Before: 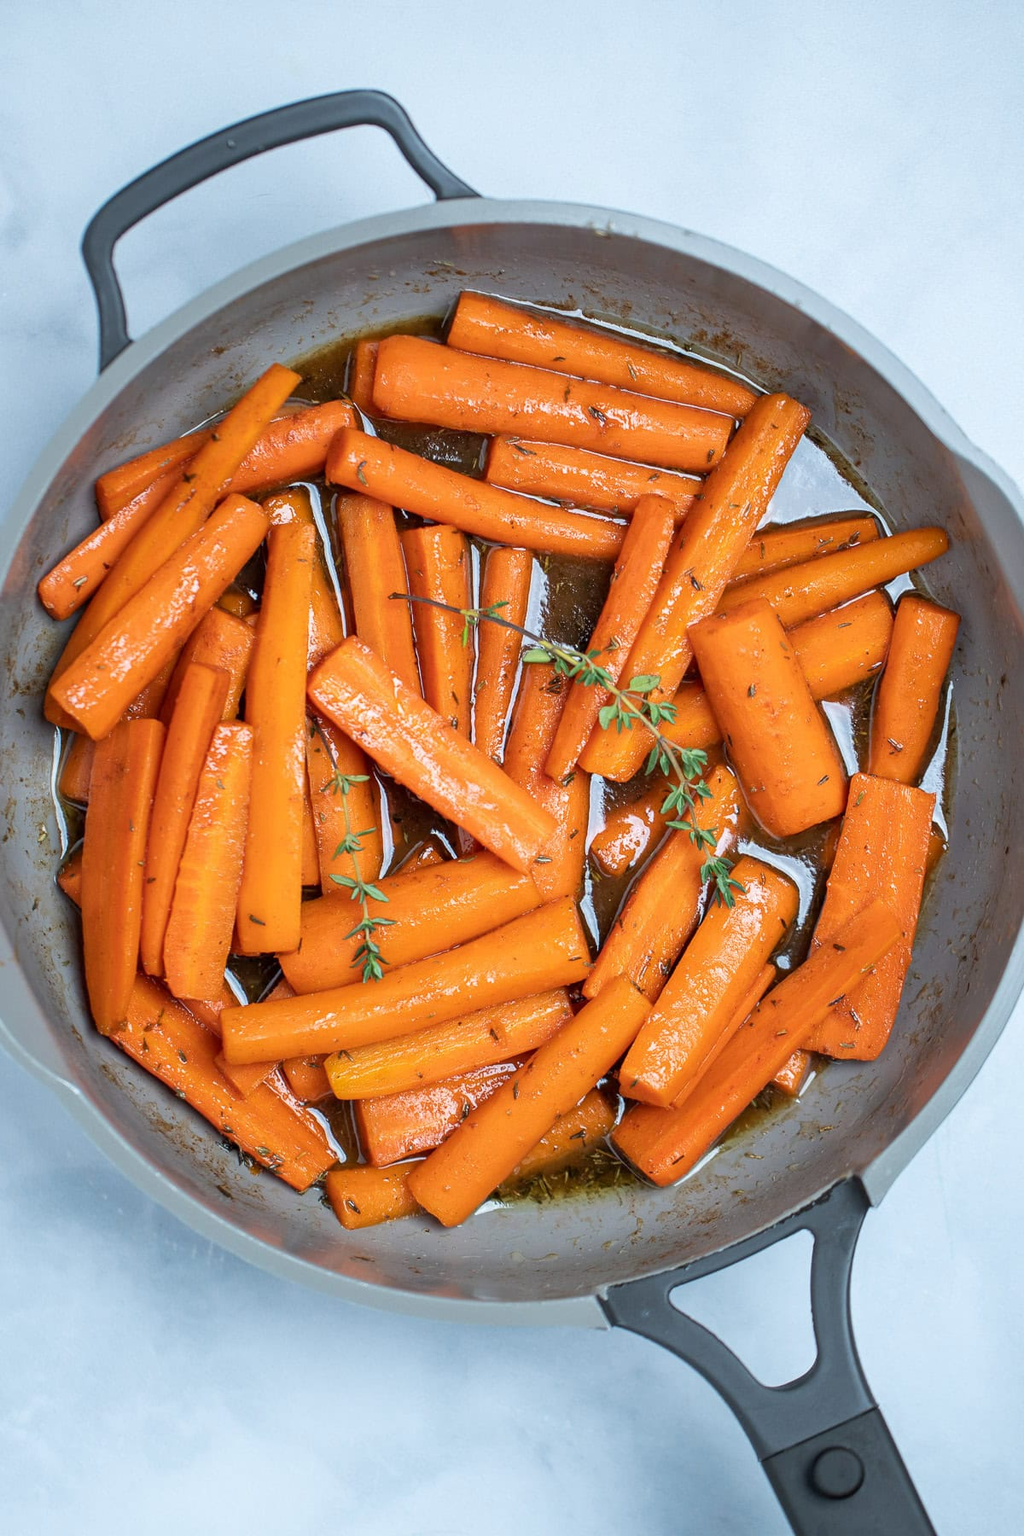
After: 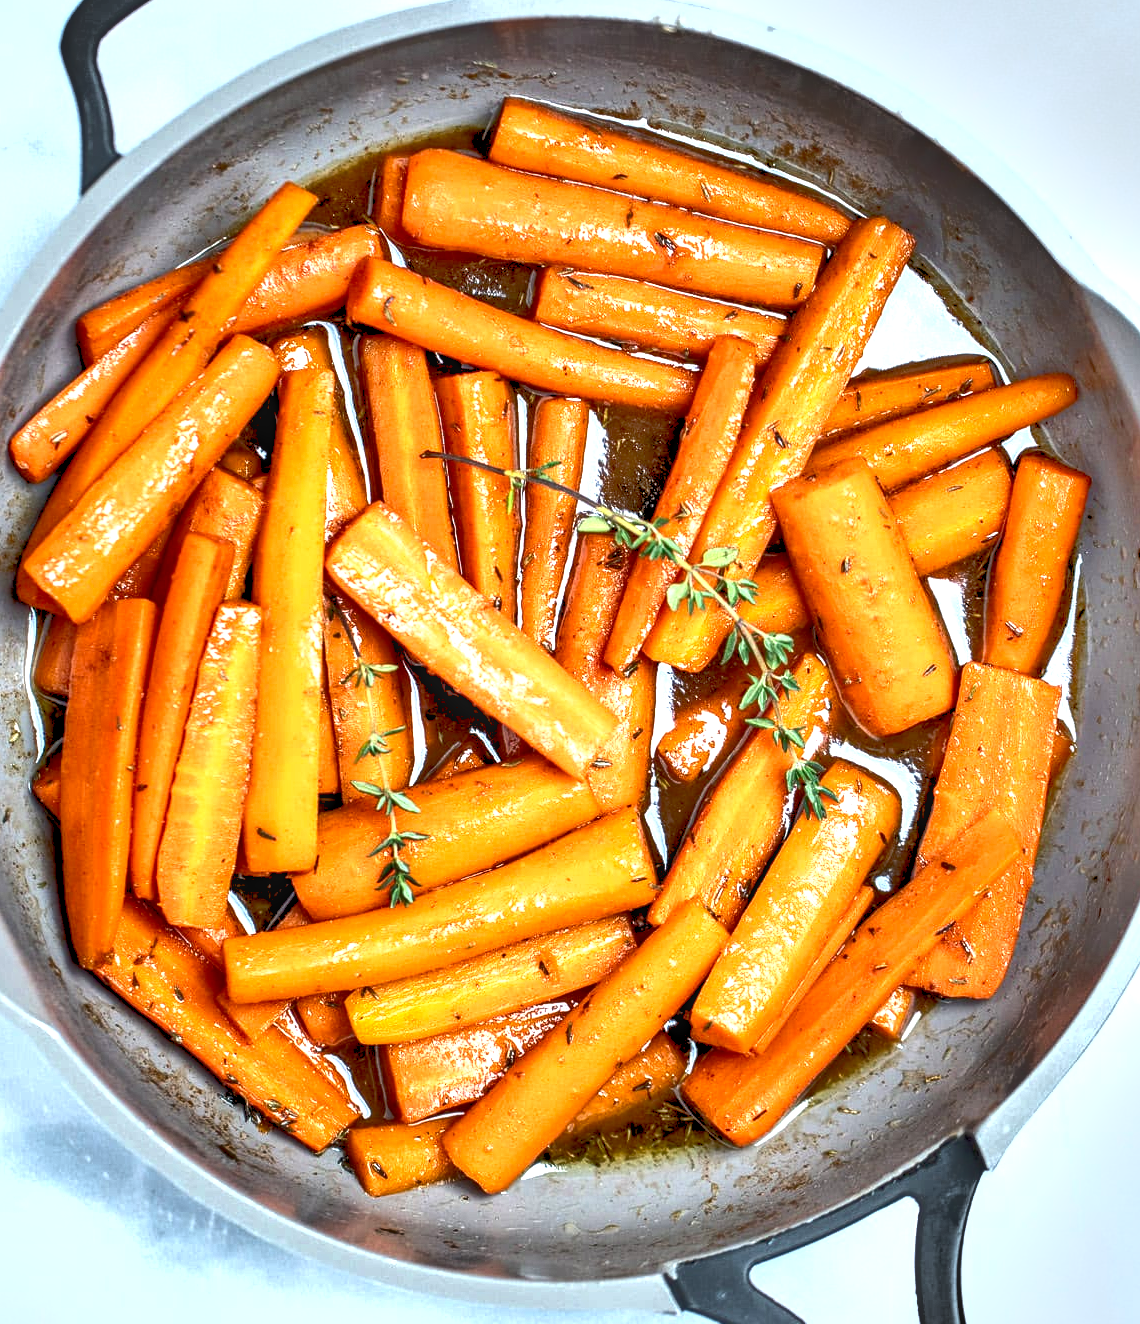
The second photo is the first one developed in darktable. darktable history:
shadows and highlights: shadows color adjustment 99.16%, highlights color adjustment 0.476%, soften with gaussian
local contrast: detail 130%
crop and rotate: left 2.944%, top 13.595%, right 2.041%, bottom 12.846%
tone equalizer: -7 EV 0.145 EV, -6 EV 0.575 EV, -5 EV 1.16 EV, -4 EV 1.33 EV, -3 EV 1.14 EV, -2 EV 0.6 EV, -1 EV 0.163 EV
exposure: black level correction 0.01, exposure 1 EV, compensate highlight preservation false
levels: white 99.99%, levels [0.031, 0.5, 0.969]
